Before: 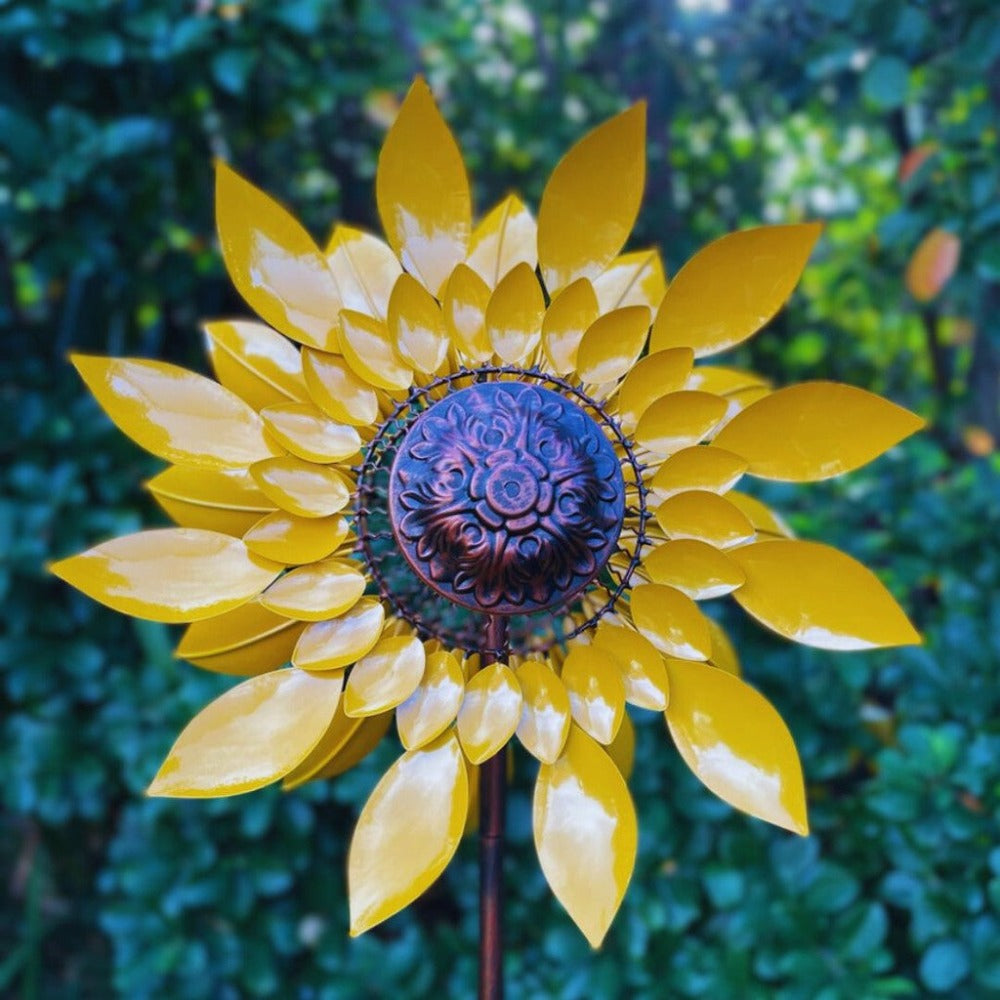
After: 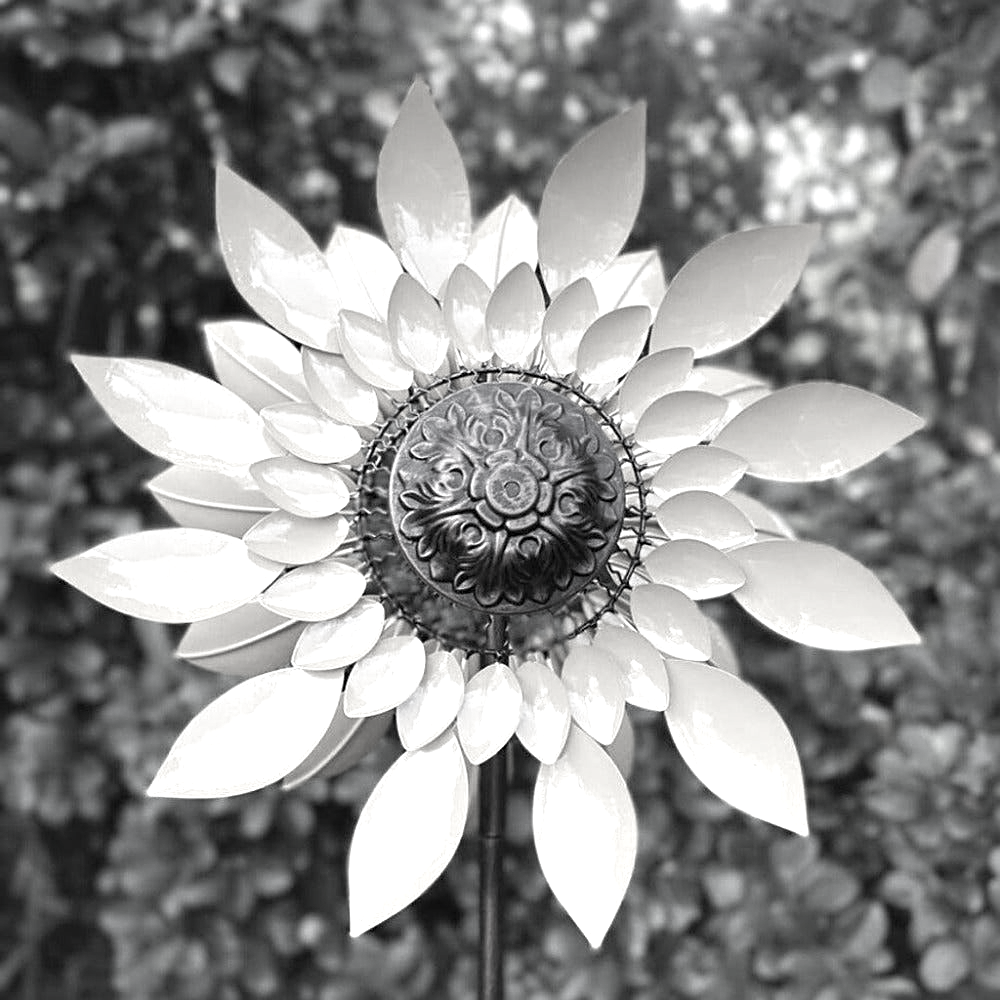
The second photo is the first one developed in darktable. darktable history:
contrast equalizer: octaves 7, y [[0.5 ×6], [0.5 ×6], [0.5, 0.5, 0.501, 0.545, 0.707, 0.863], [0 ×6], [0 ×6]]
exposure: exposure 0.526 EV, compensate highlight preservation false
contrast brightness saturation: saturation -0.98
sharpen: on, module defaults
tone equalizer: -8 EV -0.412 EV, -7 EV -0.415 EV, -6 EV -0.301 EV, -5 EV -0.205 EV, -3 EV 0.245 EV, -2 EV 0.321 EV, -1 EV 0.4 EV, +0 EV 0.438 EV
